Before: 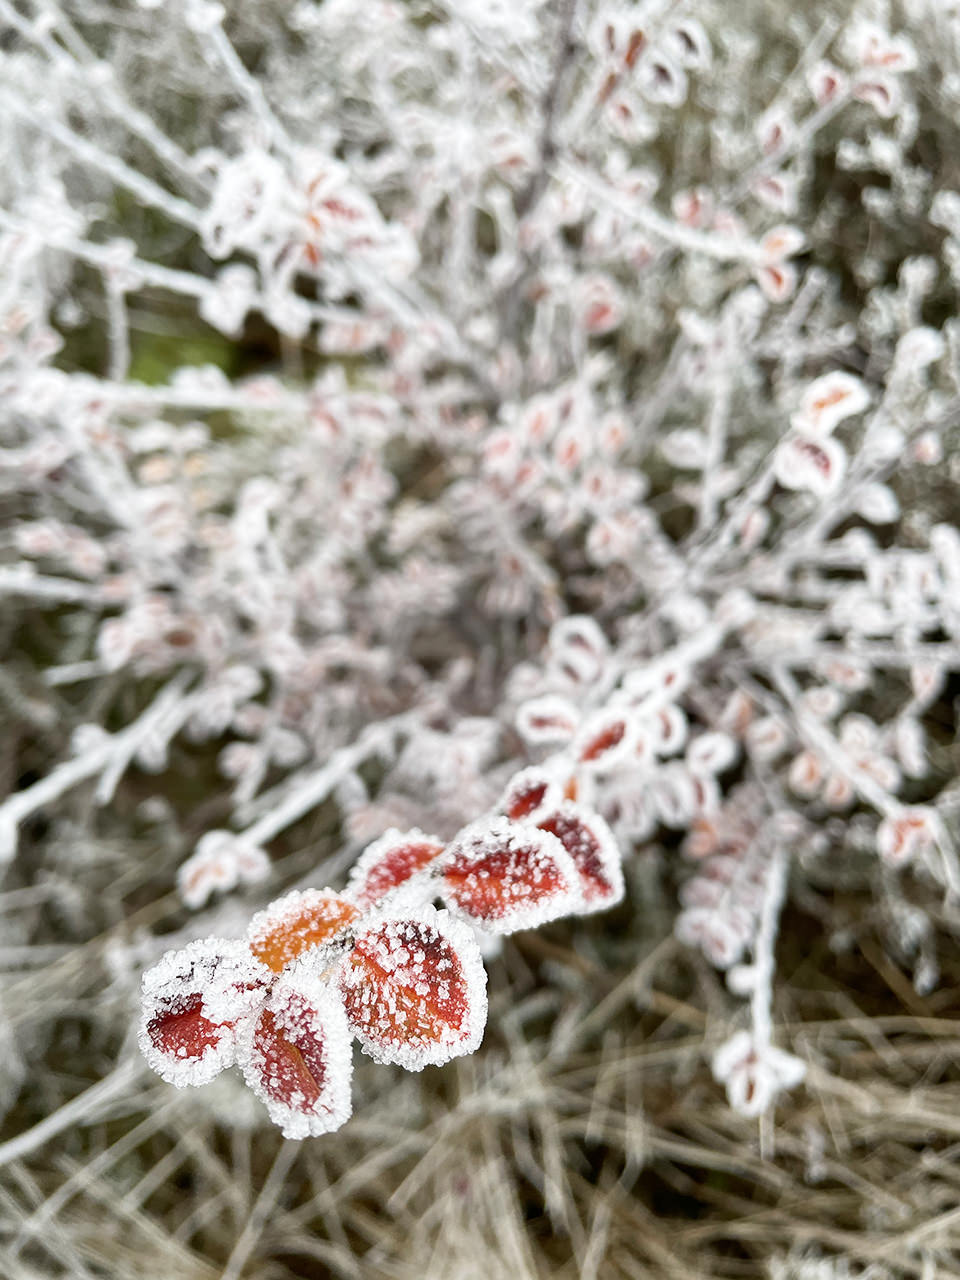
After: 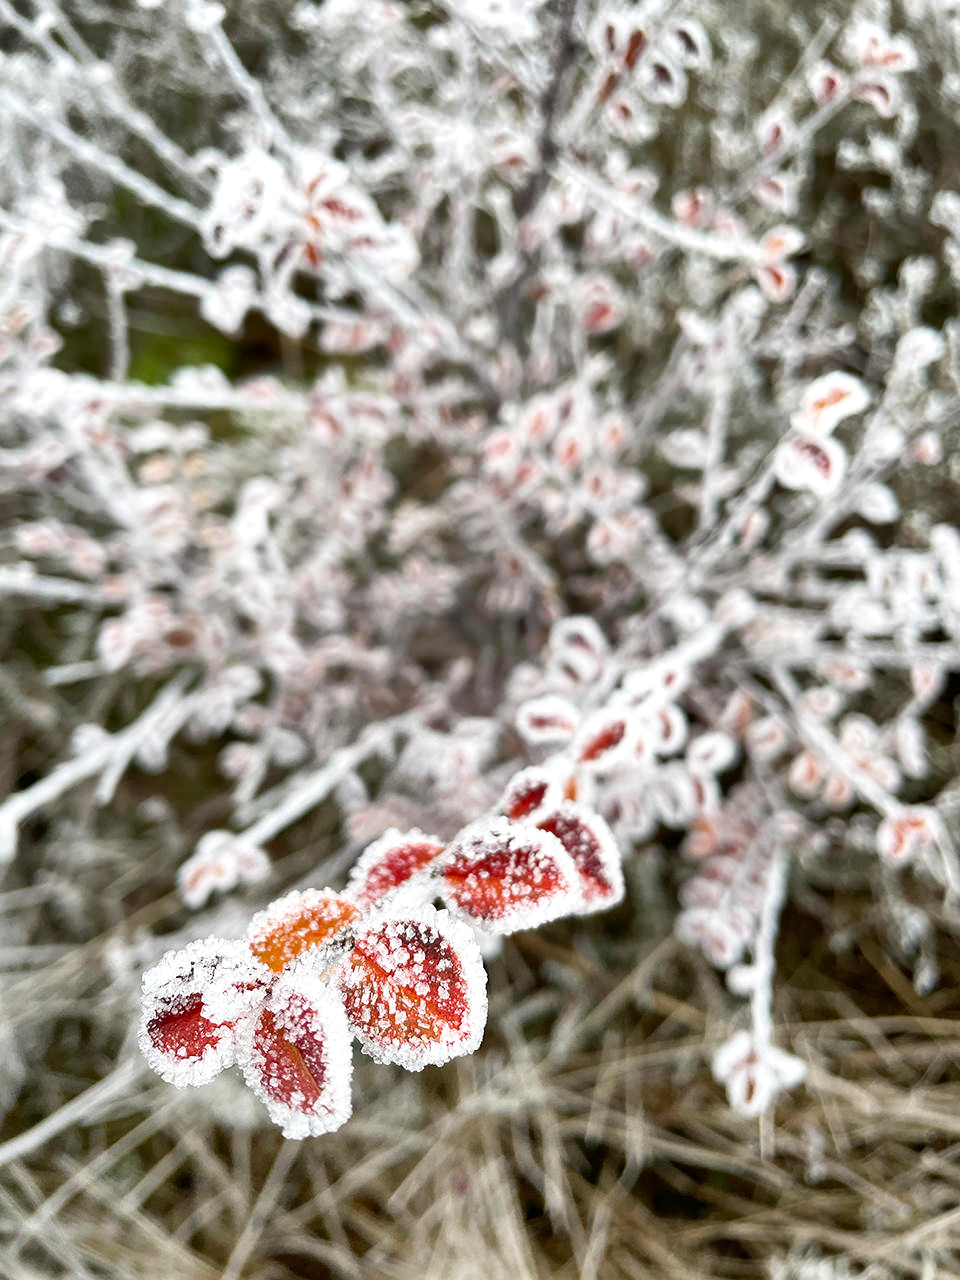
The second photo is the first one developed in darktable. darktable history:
color calibration: gray › normalize channels true, illuminant same as pipeline (D50), adaptation XYZ, x 0.345, y 0.358, temperature 5005.37 K, gamut compression 0.023
shadows and highlights: radius 168.5, shadows 26.83, white point adjustment 3.3, highlights -68.81, soften with gaussian
